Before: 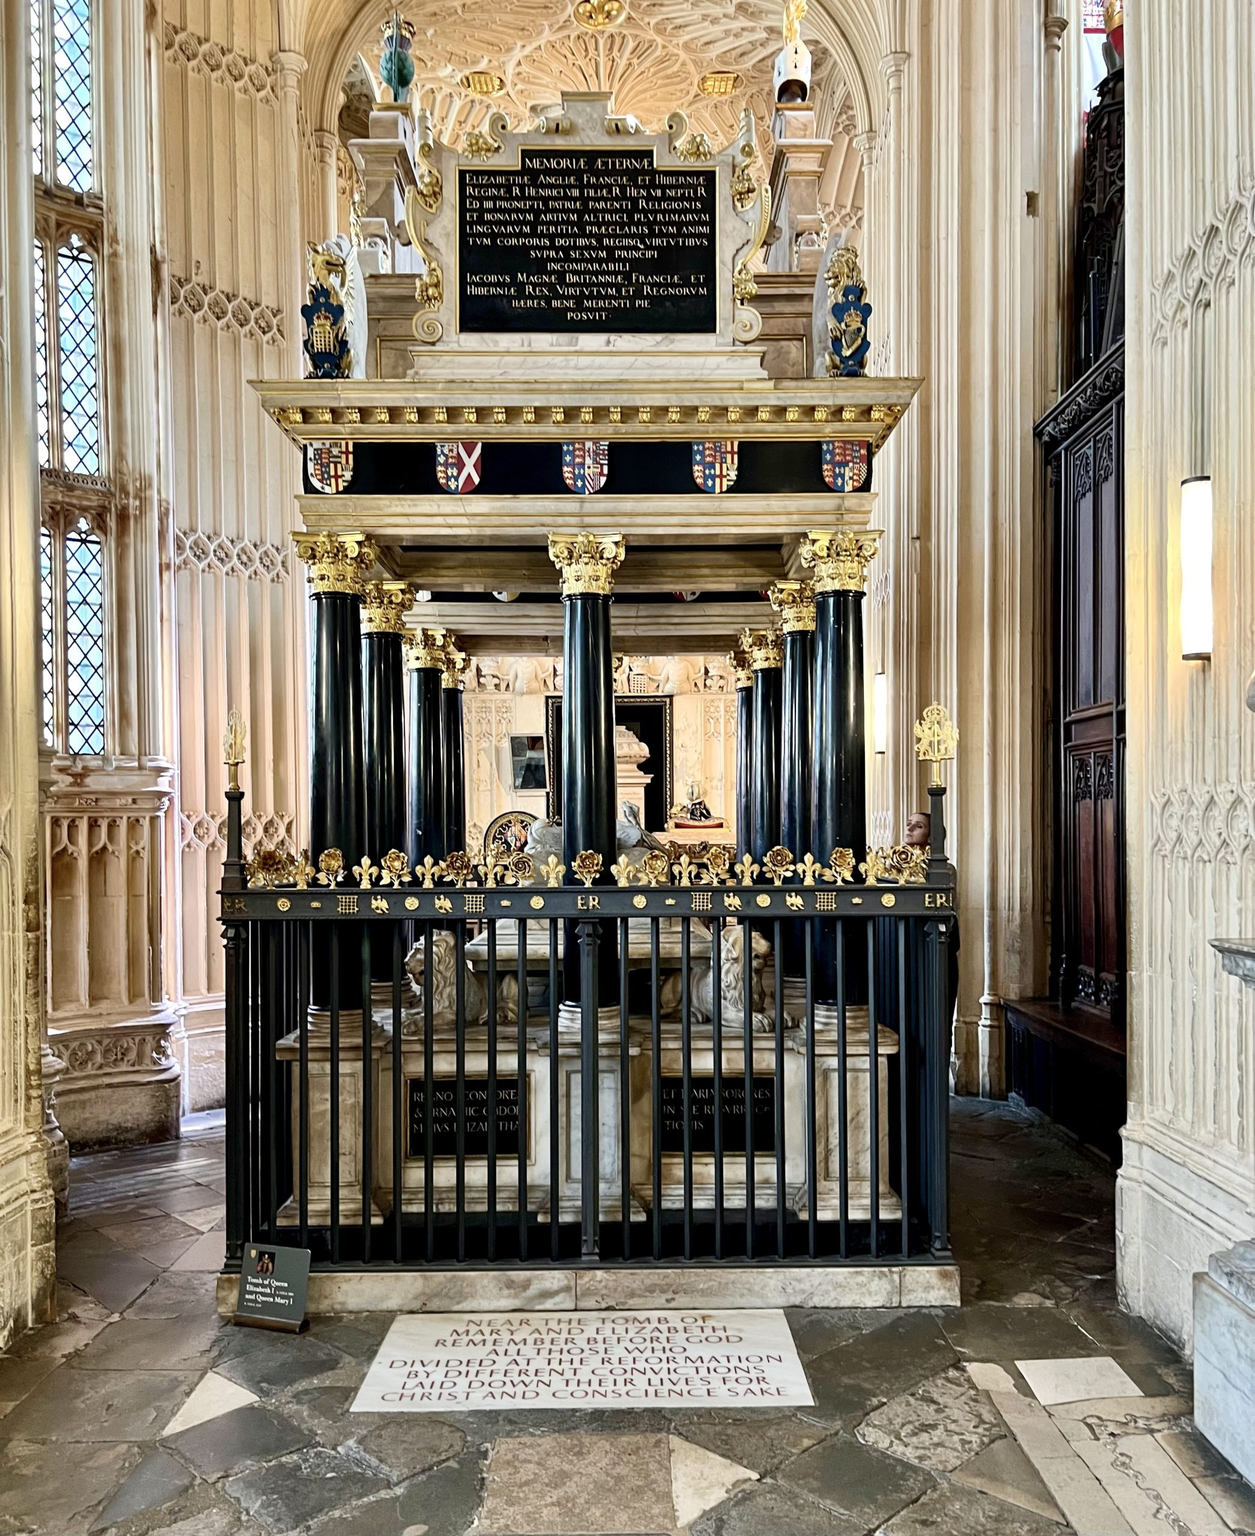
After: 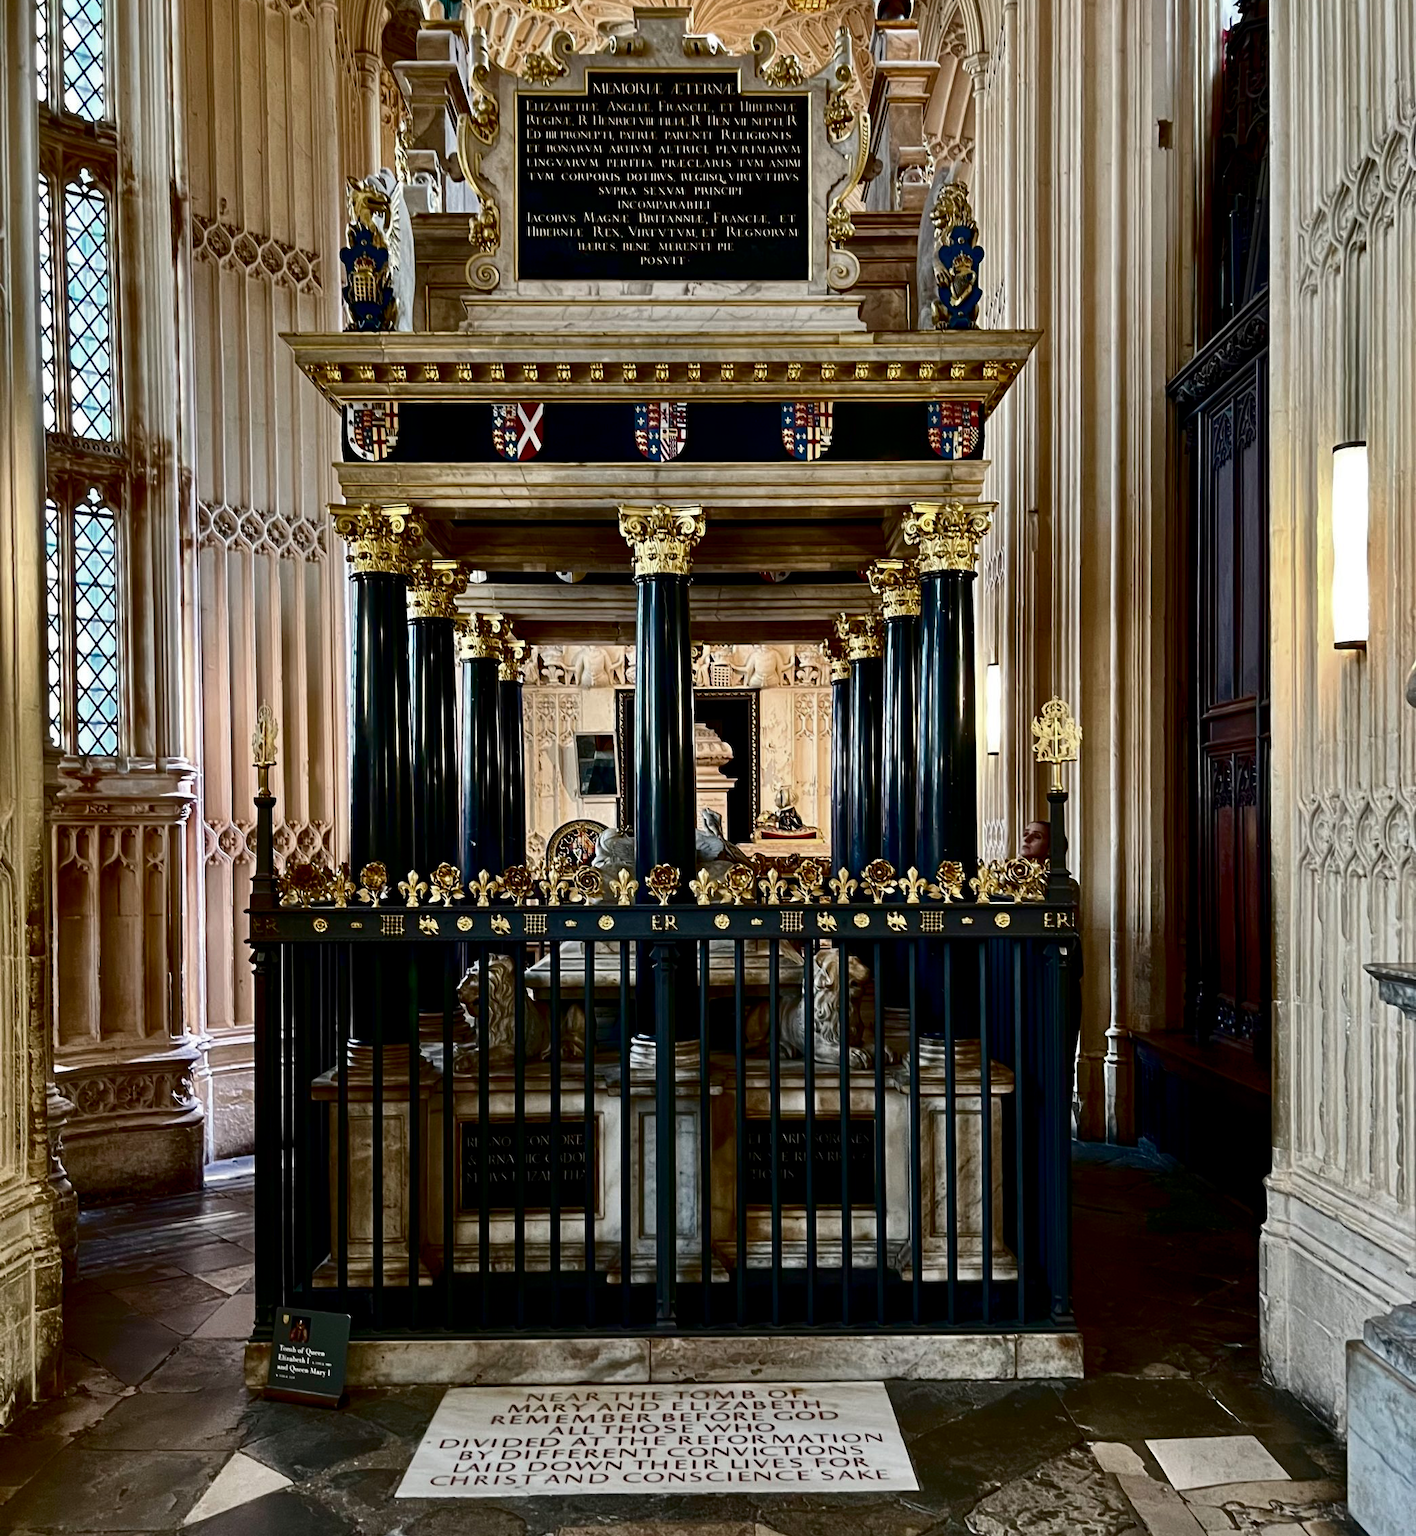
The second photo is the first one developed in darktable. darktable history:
color balance rgb: perceptual saturation grading › global saturation 0.64%, perceptual saturation grading › highlights -14.558%, perceptual saturation grading › shadows 24.302%, global vibrance 9.238%
contrast brightness saturation: brightness -0.509
crop and rotate: top 5.577%, bottom 5.806%
